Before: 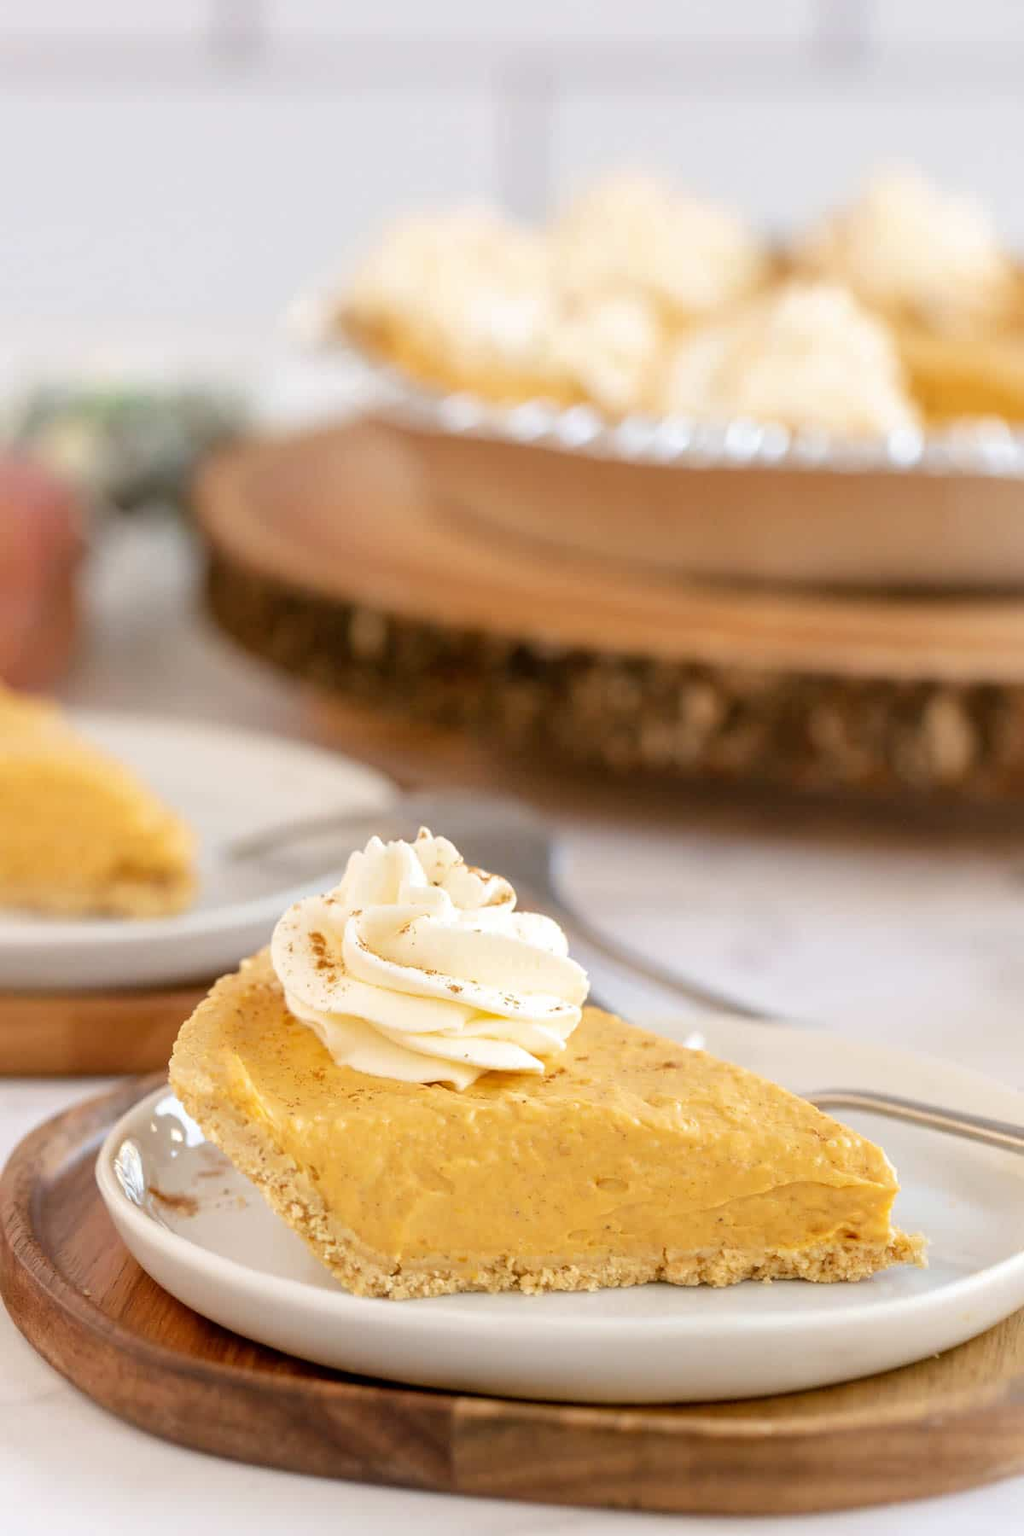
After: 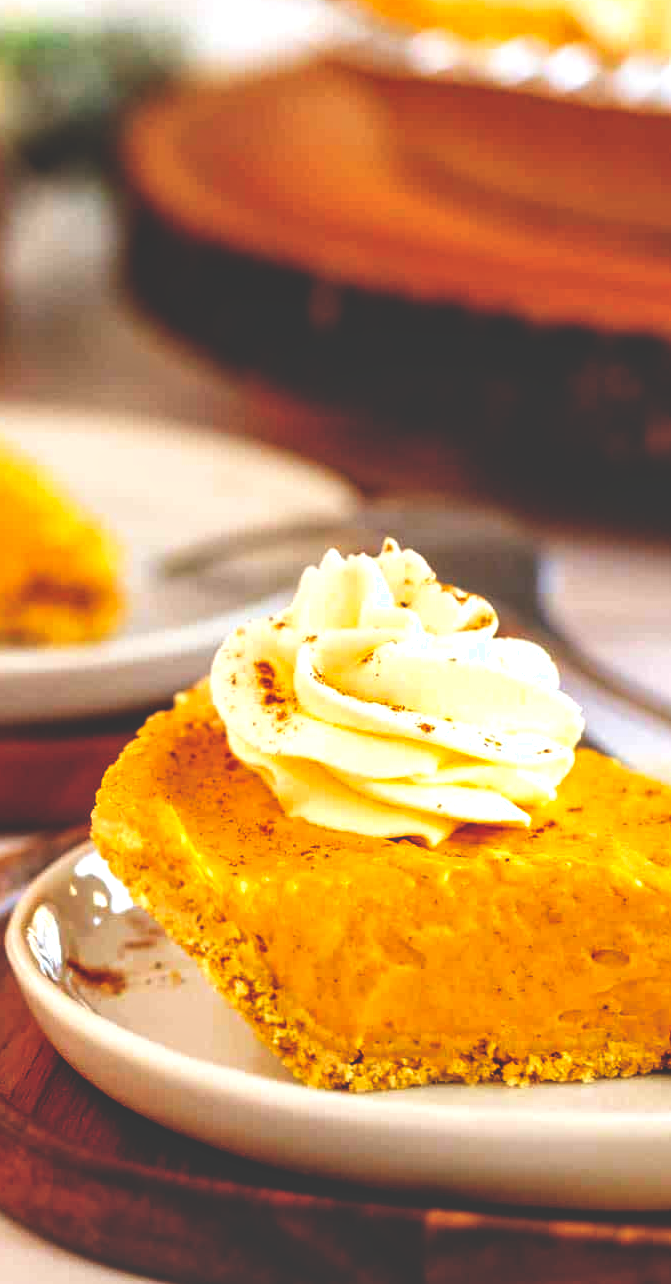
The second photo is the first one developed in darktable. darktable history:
local contrast: on, module defaults
base curve: curves: ch0 [(0, 0.036) (0.083, 0.04) (0.804, 1)], preserve colors none
crop: left 8.991%, top 23.988%, right 35.05%, bottom 4.657%
color balance rgb: perceptual saturation grading › global saturation 29.825%, global vibrance 20%
